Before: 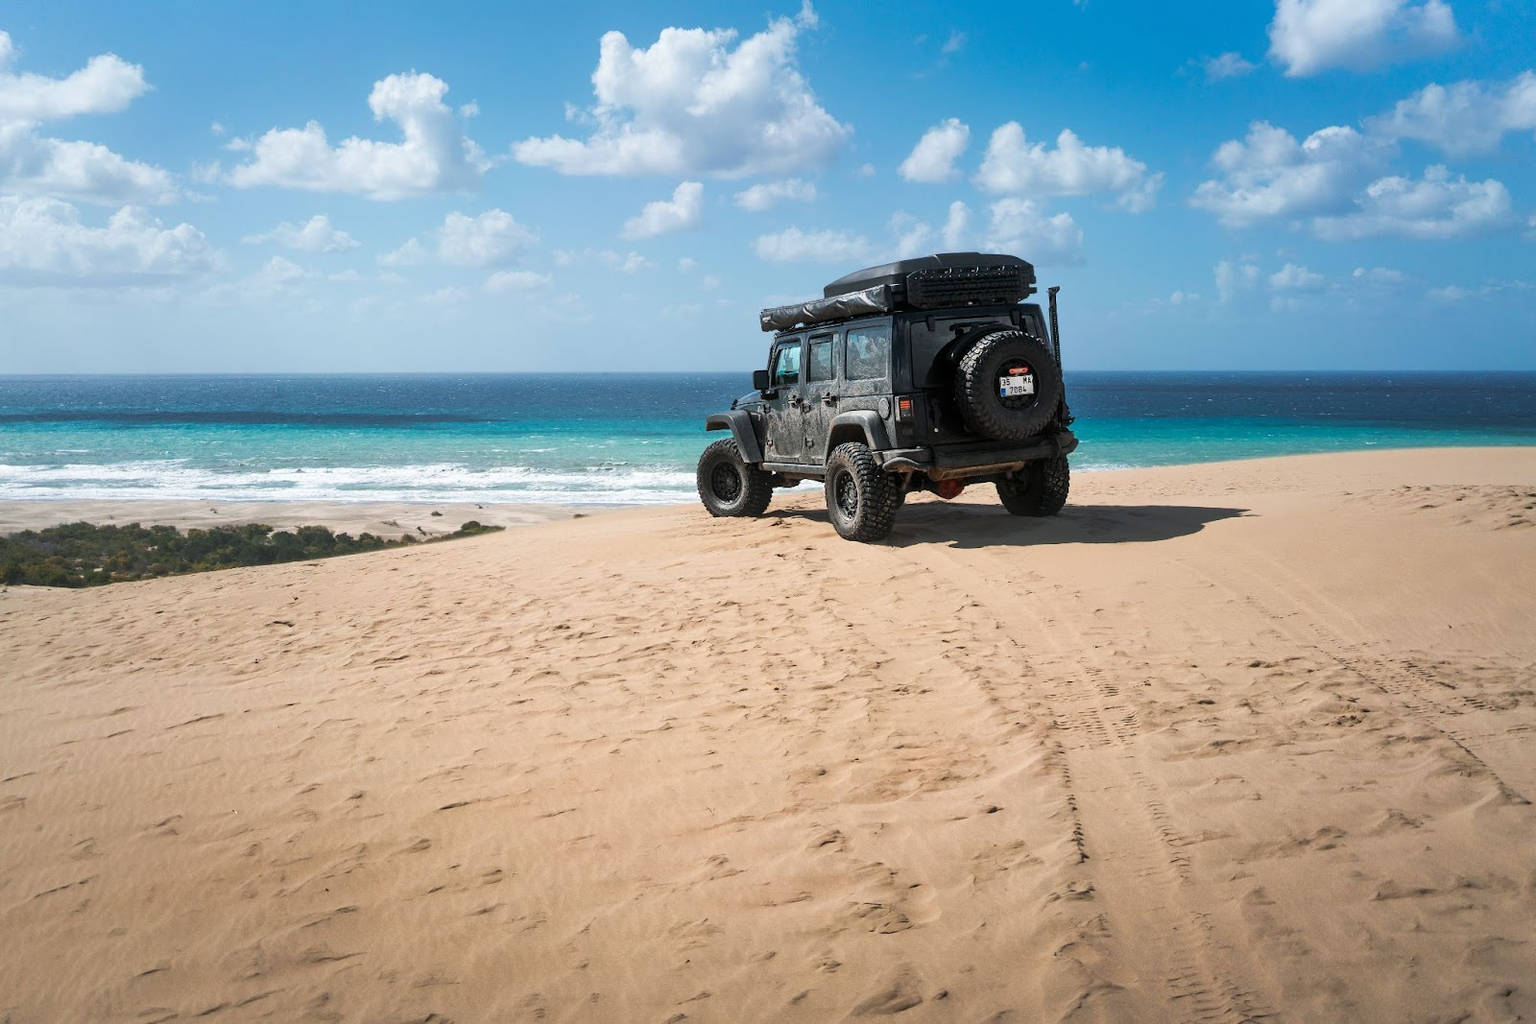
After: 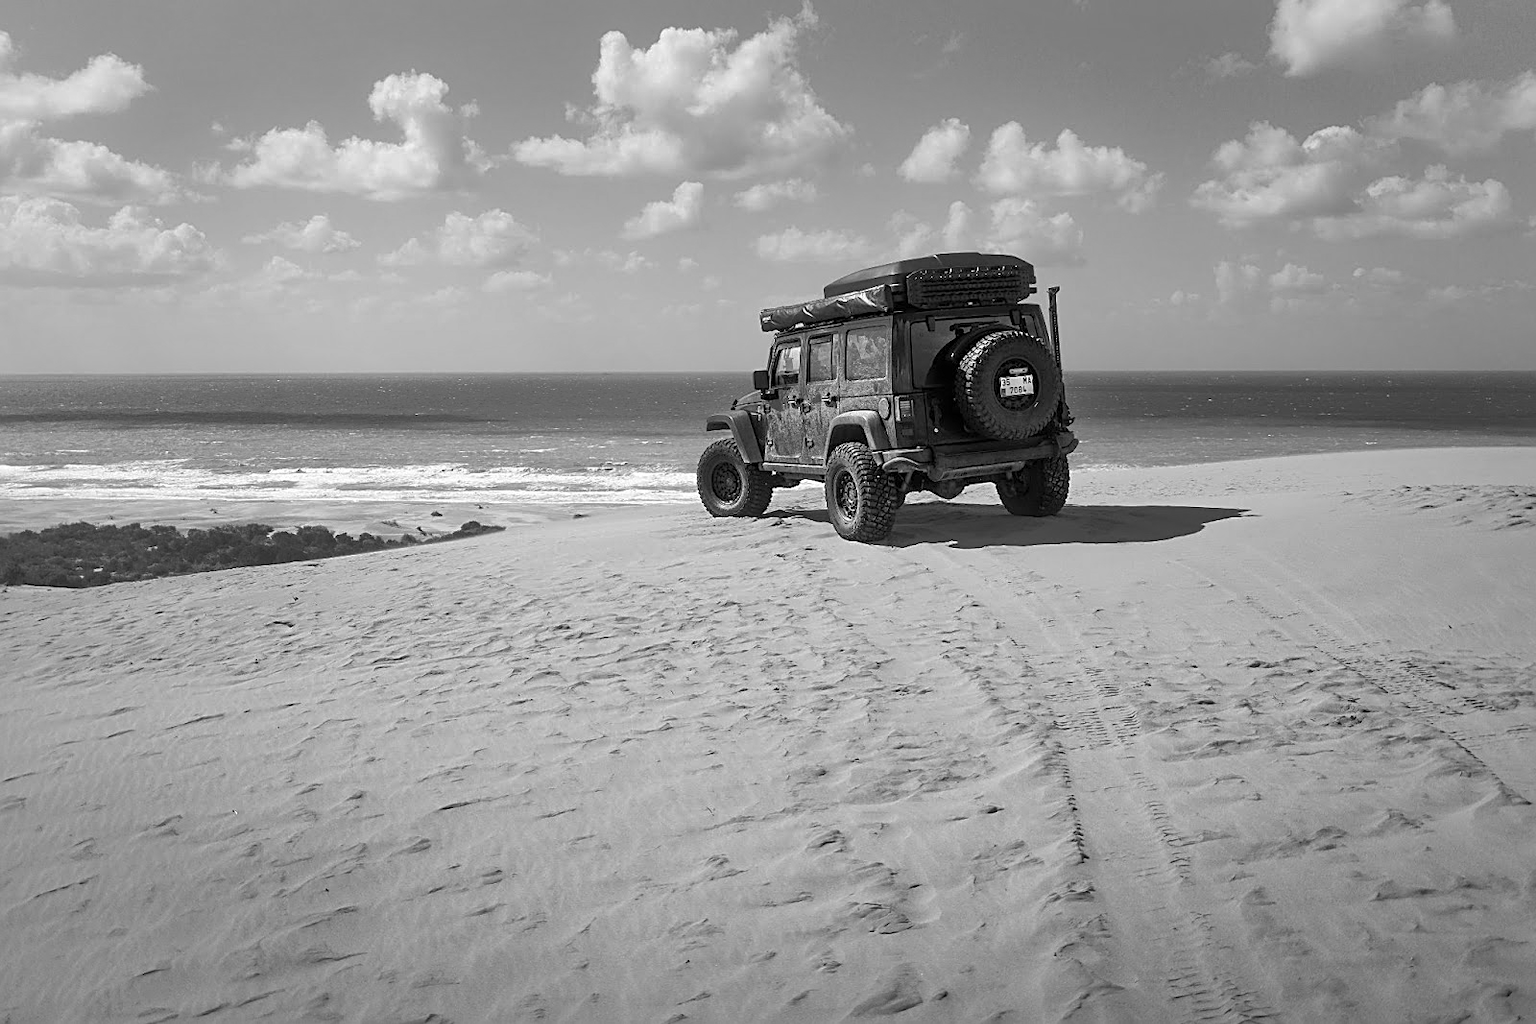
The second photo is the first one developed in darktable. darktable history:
tone equalizer: on, module defaults
shadows and highlights: on, module defaults
sharpen: on, module defaults
monochrome: on, module defaults
